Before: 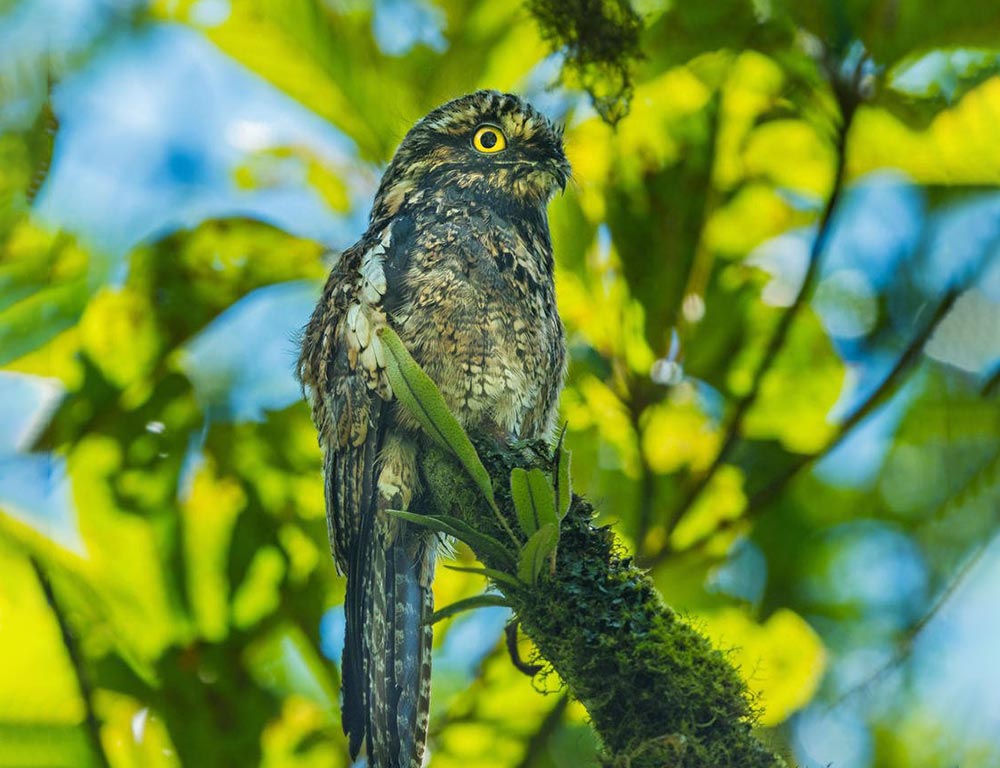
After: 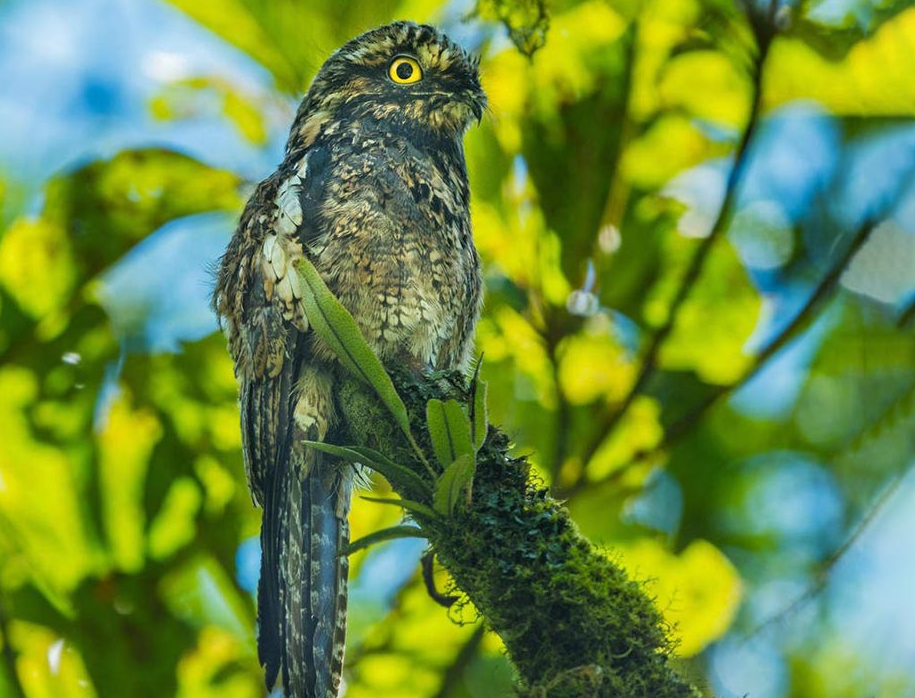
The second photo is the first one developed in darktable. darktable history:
crop and rotate: left 8.495%, top 9.075%
